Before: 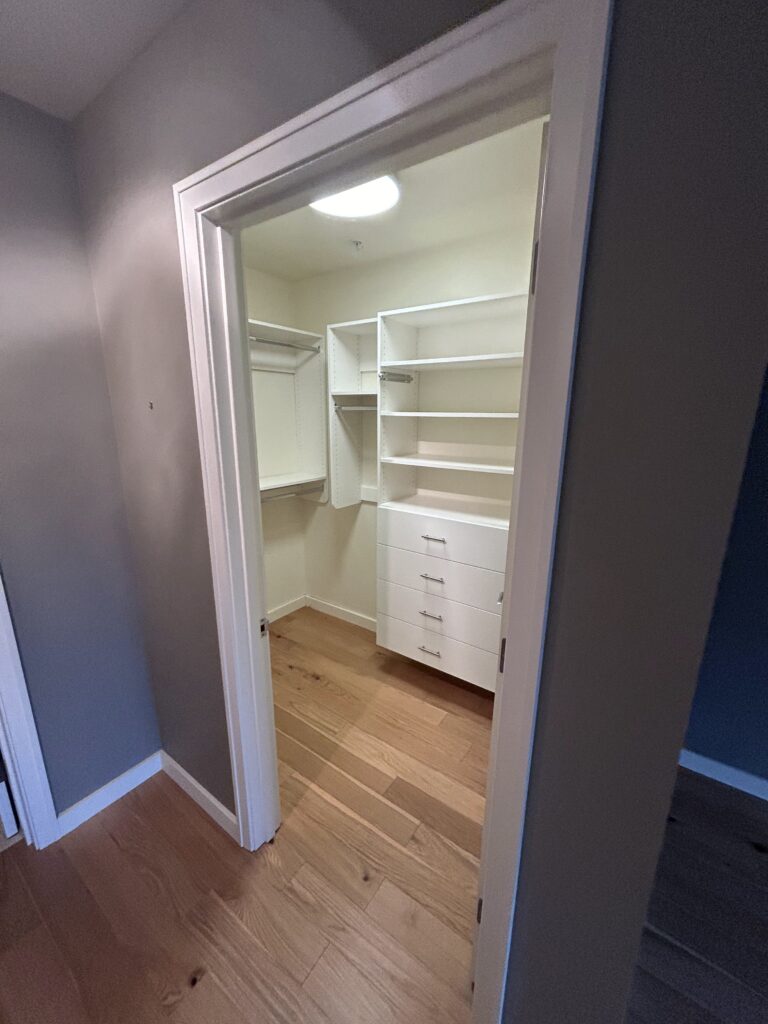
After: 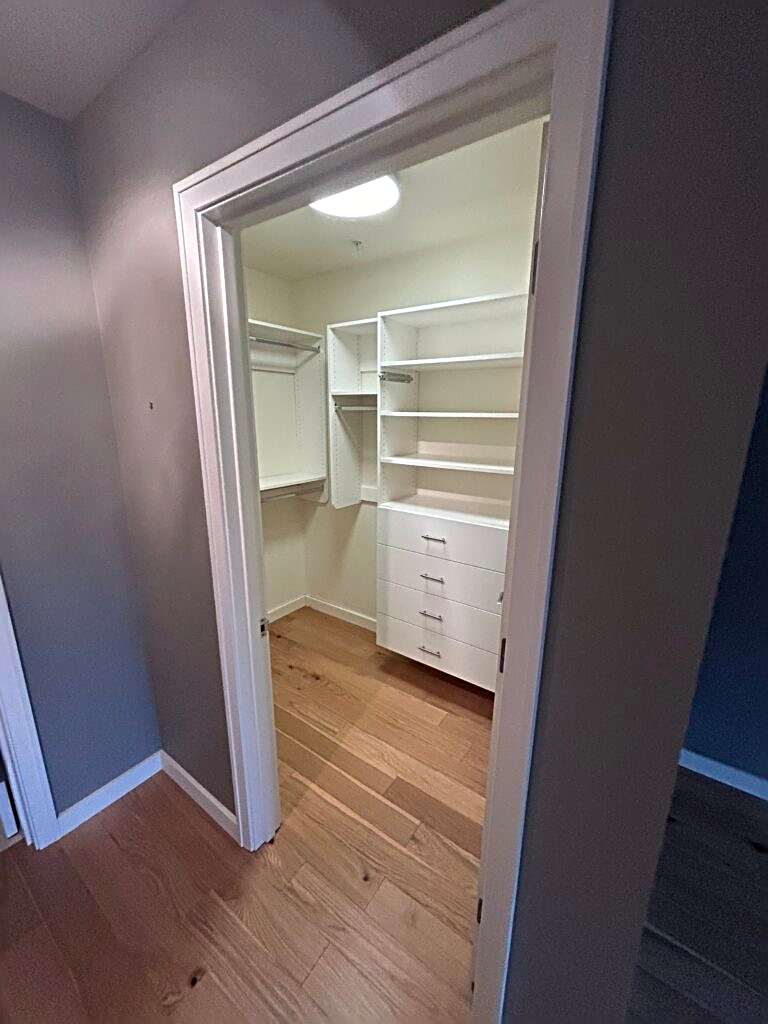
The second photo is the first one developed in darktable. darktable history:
sharpen: radius 3.126
